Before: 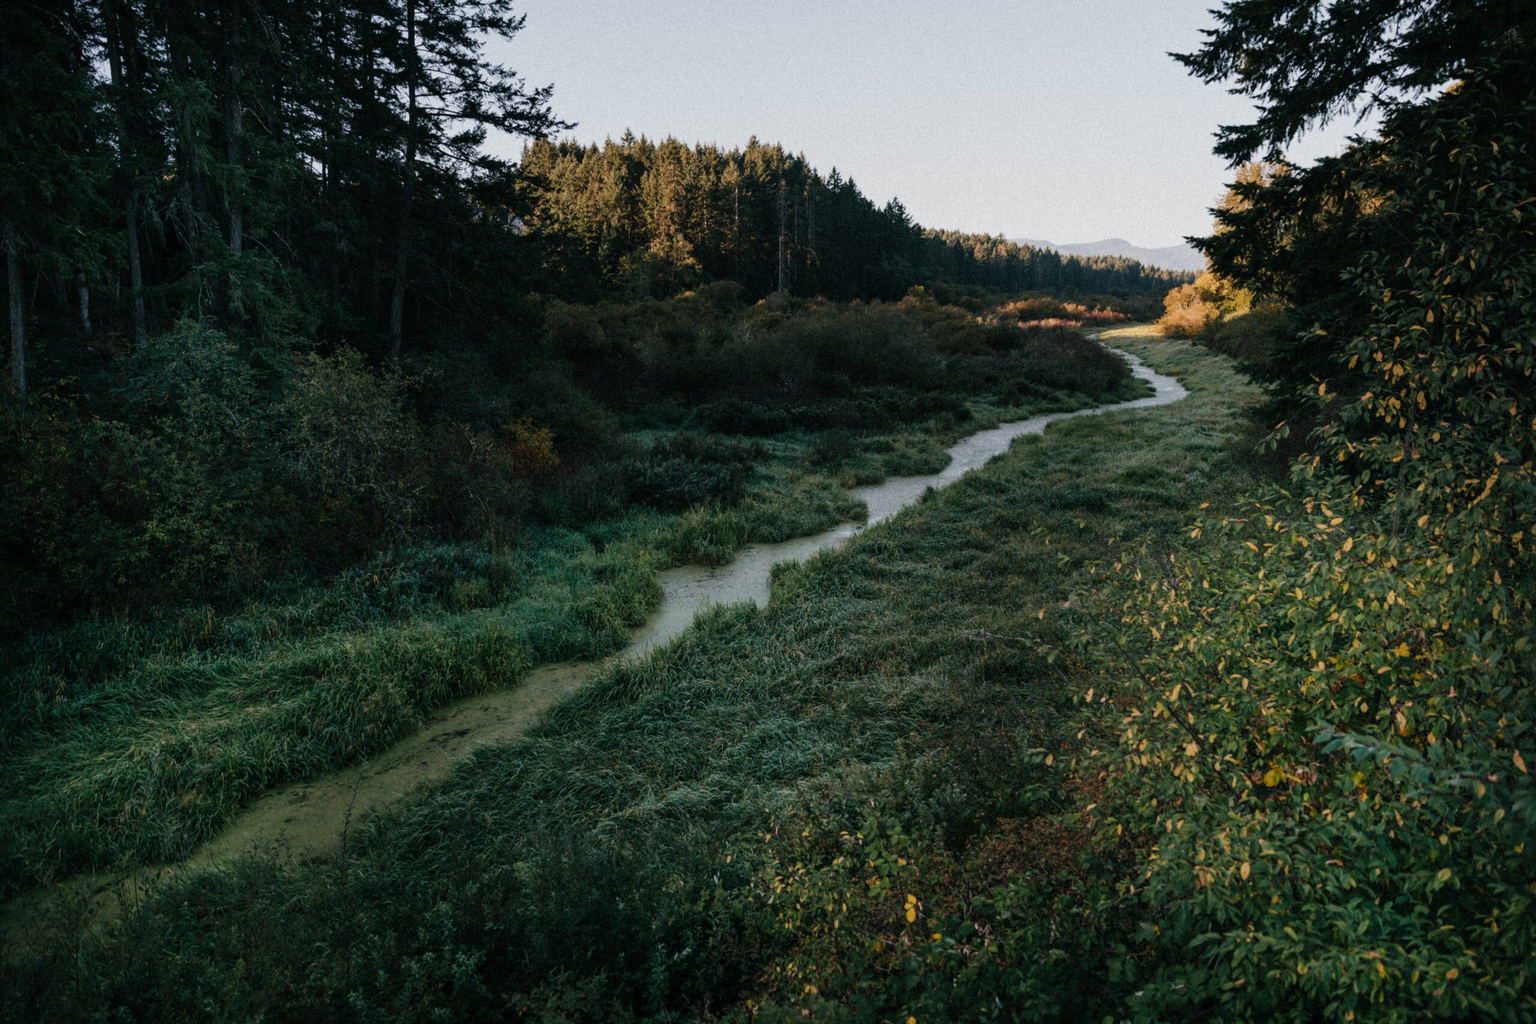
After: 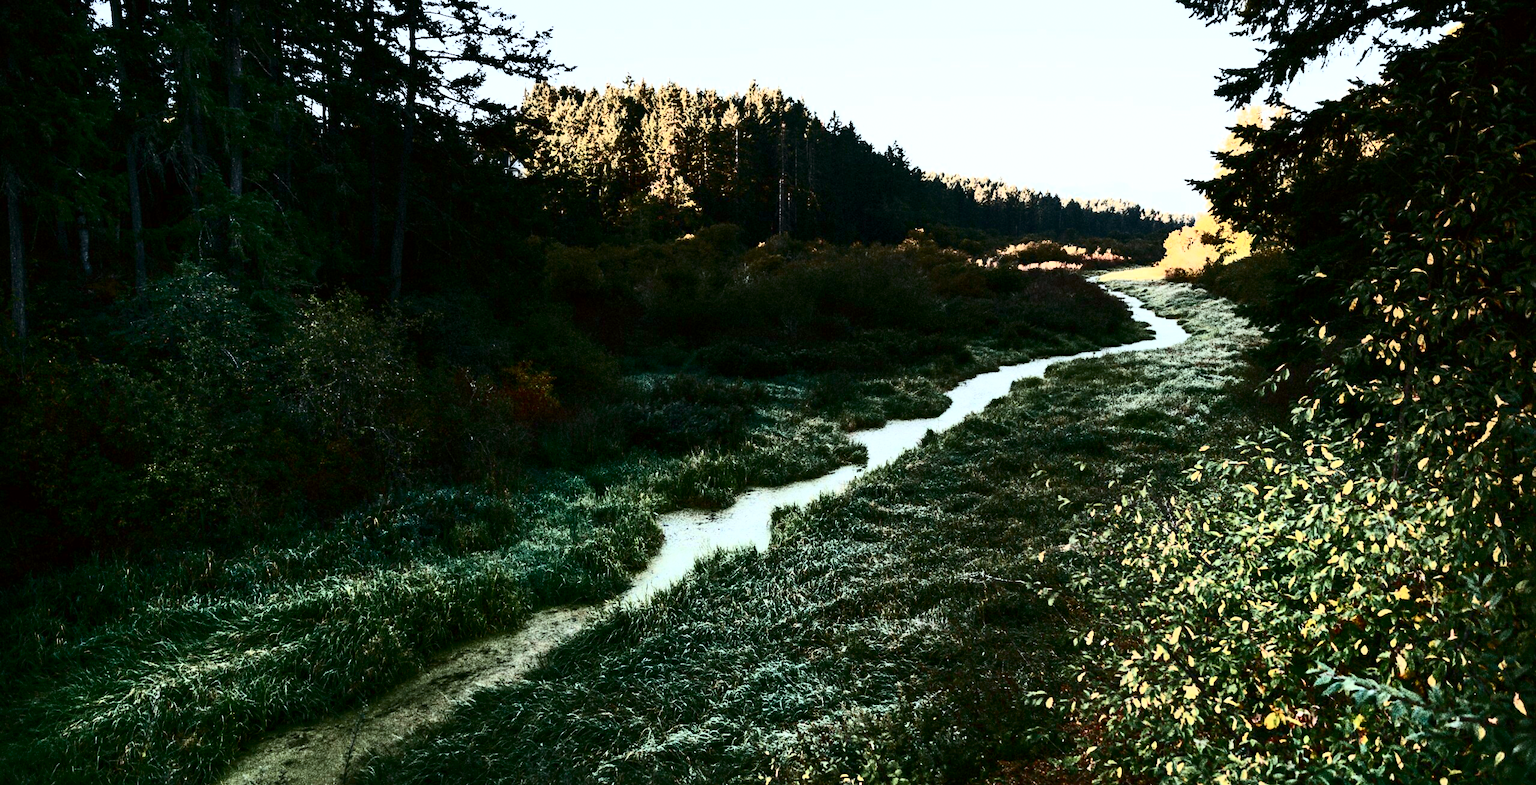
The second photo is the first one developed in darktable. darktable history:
exposure: black level correction 0.001, exposure 1 EV, compensate highlight preservation false
color correction: highlights a* -2.73, highlights b* -2.09, shadows a* 2.41, shadows b* 2.73
crop: top 5.667%, bottom 17.637%
contrast brightness saturation: contrast 0.93, brightness 0.2
white balance: emerald 1
